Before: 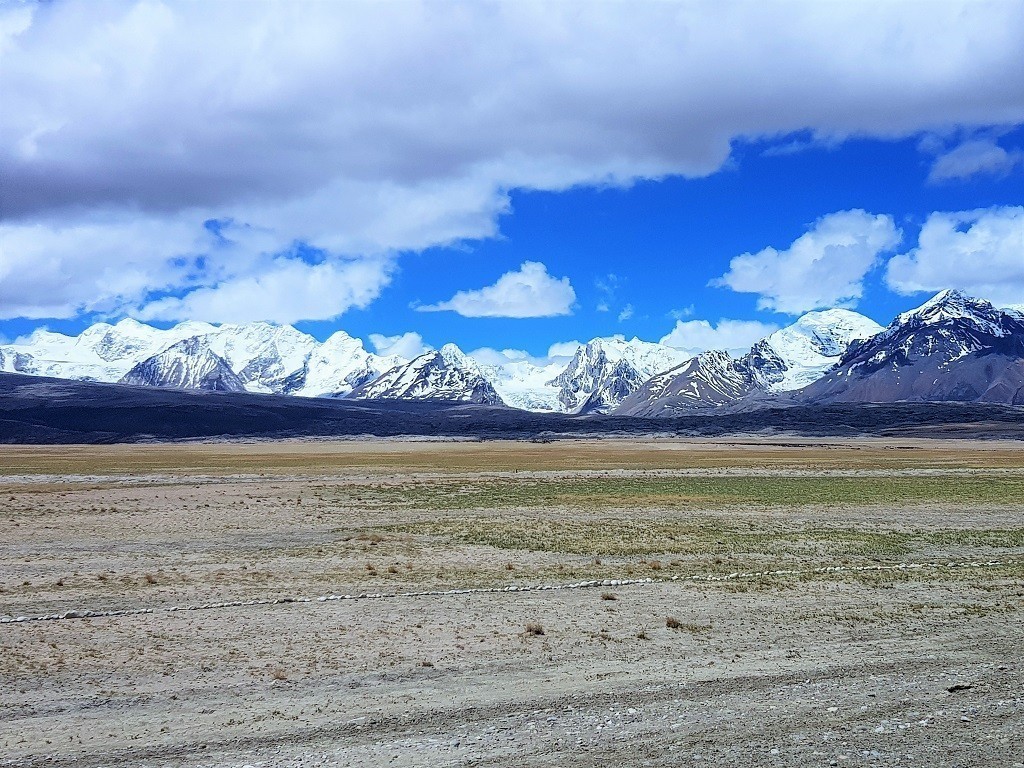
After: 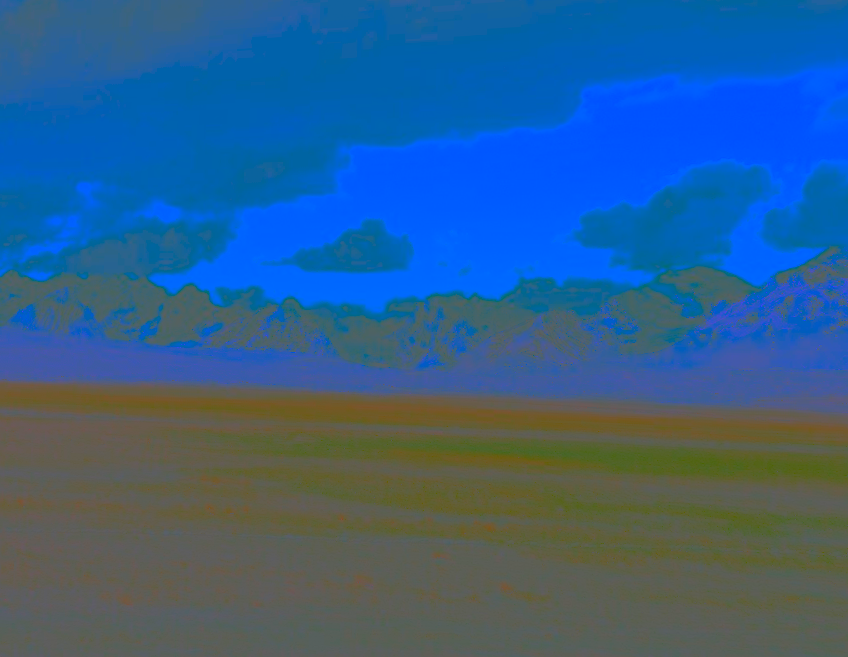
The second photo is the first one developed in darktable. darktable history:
sharpen: amount 2
rotate and perspective: rotation 1.69°, lens shift (vertical) -0.023, lens shift (horizontal) -0.291, crop left 0.025, crop right 0.988, crop top 0.092, crop bottom 0.842
crop: left 7.598%, right 7.873%
contrast brightness saturation: contrast -0.99, brightness -0.17, saturation 0.75
